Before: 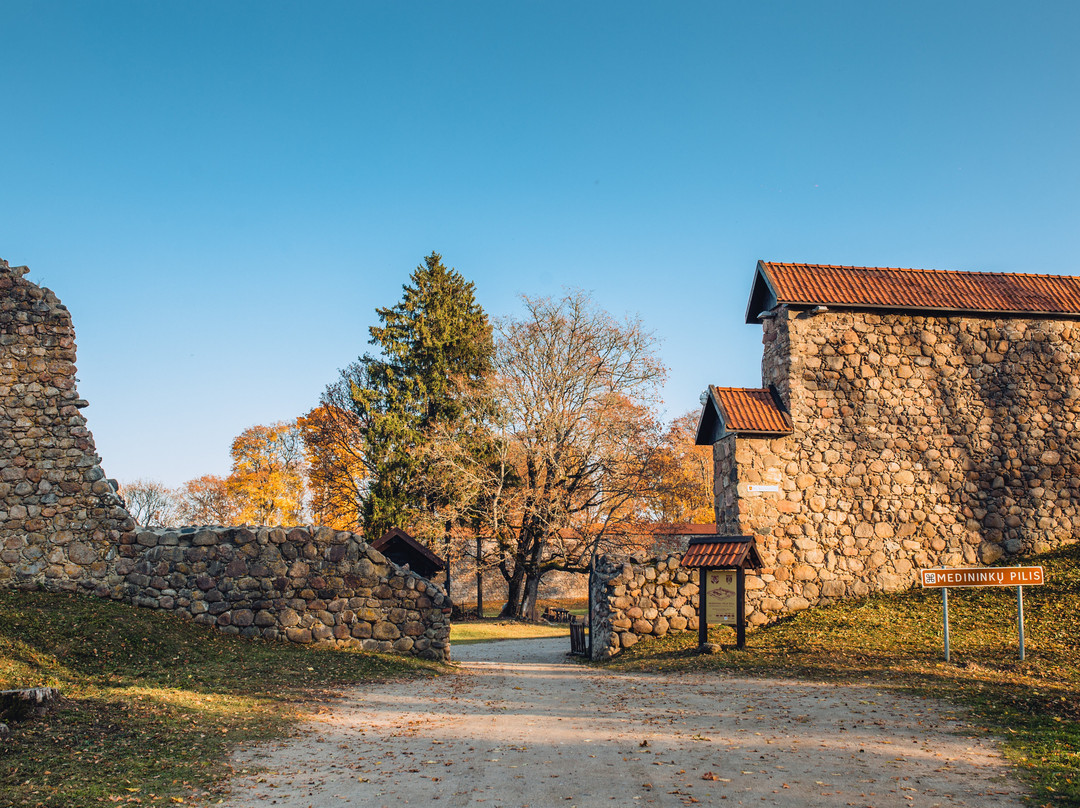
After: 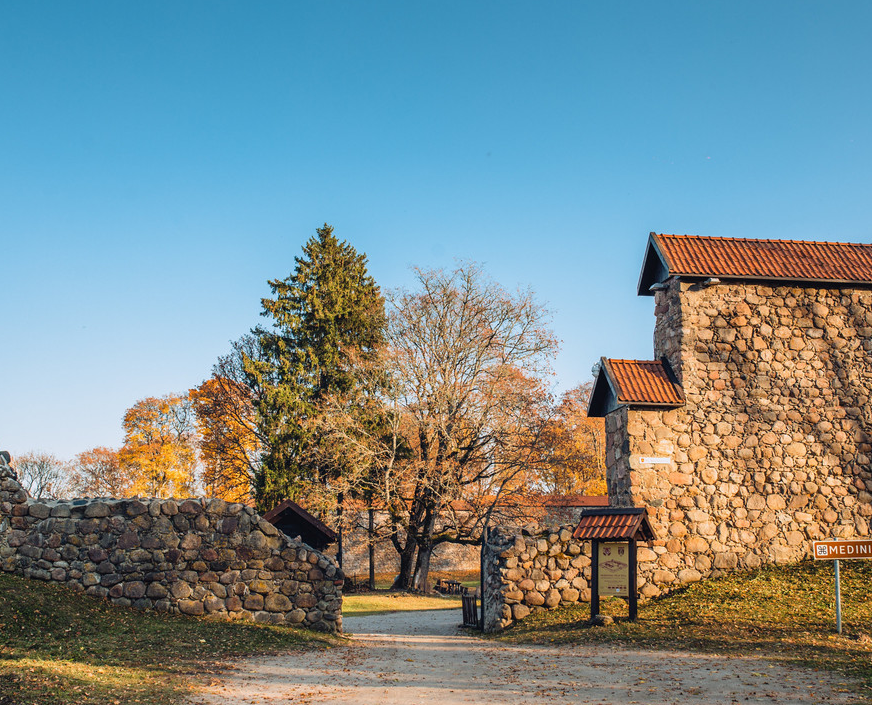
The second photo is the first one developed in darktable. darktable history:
crop: left 10.007%, top 3.532%, right 9.226%, bottom 9.159%
